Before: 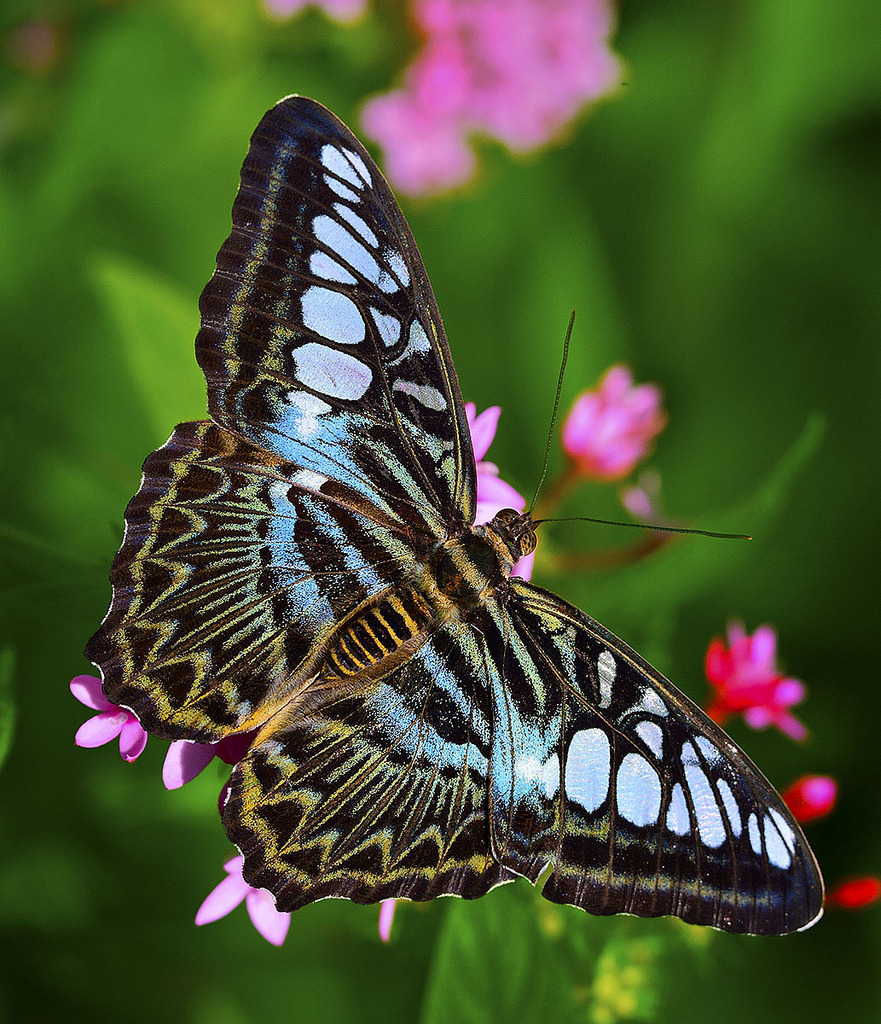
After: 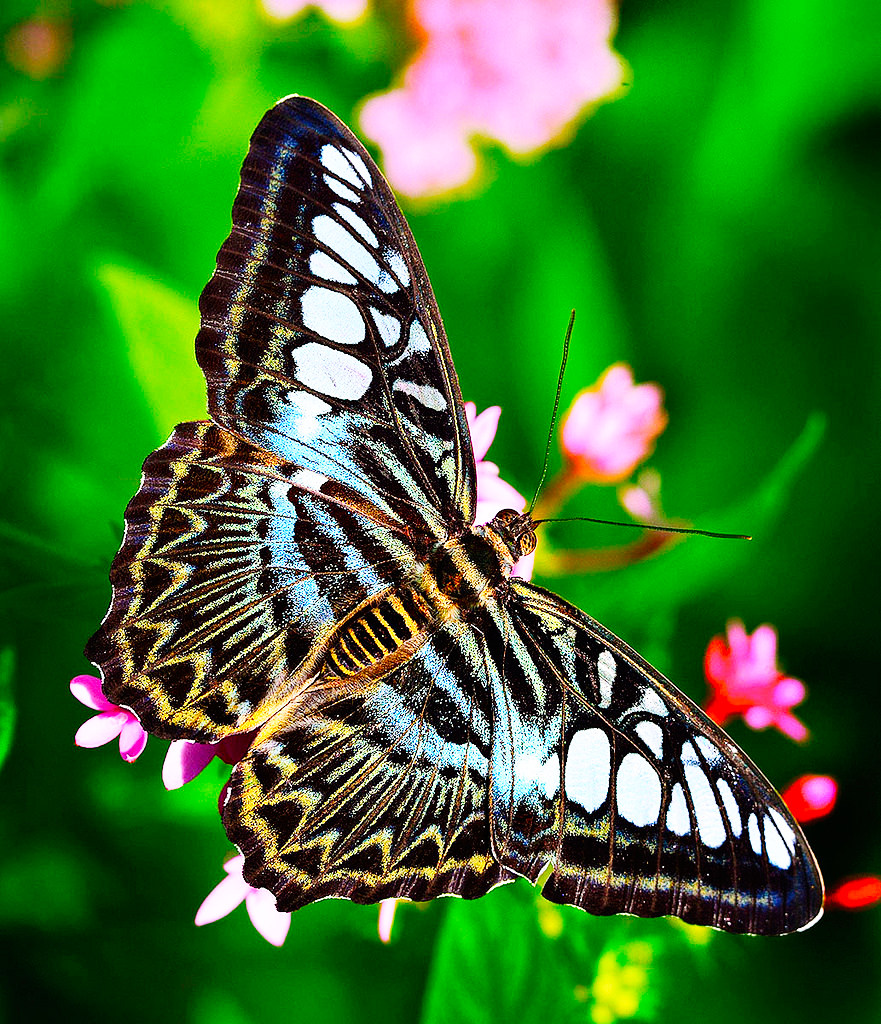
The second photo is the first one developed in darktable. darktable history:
base curve: curves: ch0 [(0, 0) (0.007, 0.004) (0.027, 0.03) (0.046, 0.07) (0.207, 0.54) (0.442, 0.872) (0.673, 0.972) (1, 1)], preserve colors none
shadows and highlights: shadows 20.55, highlights -20.99, soften with gaussian
